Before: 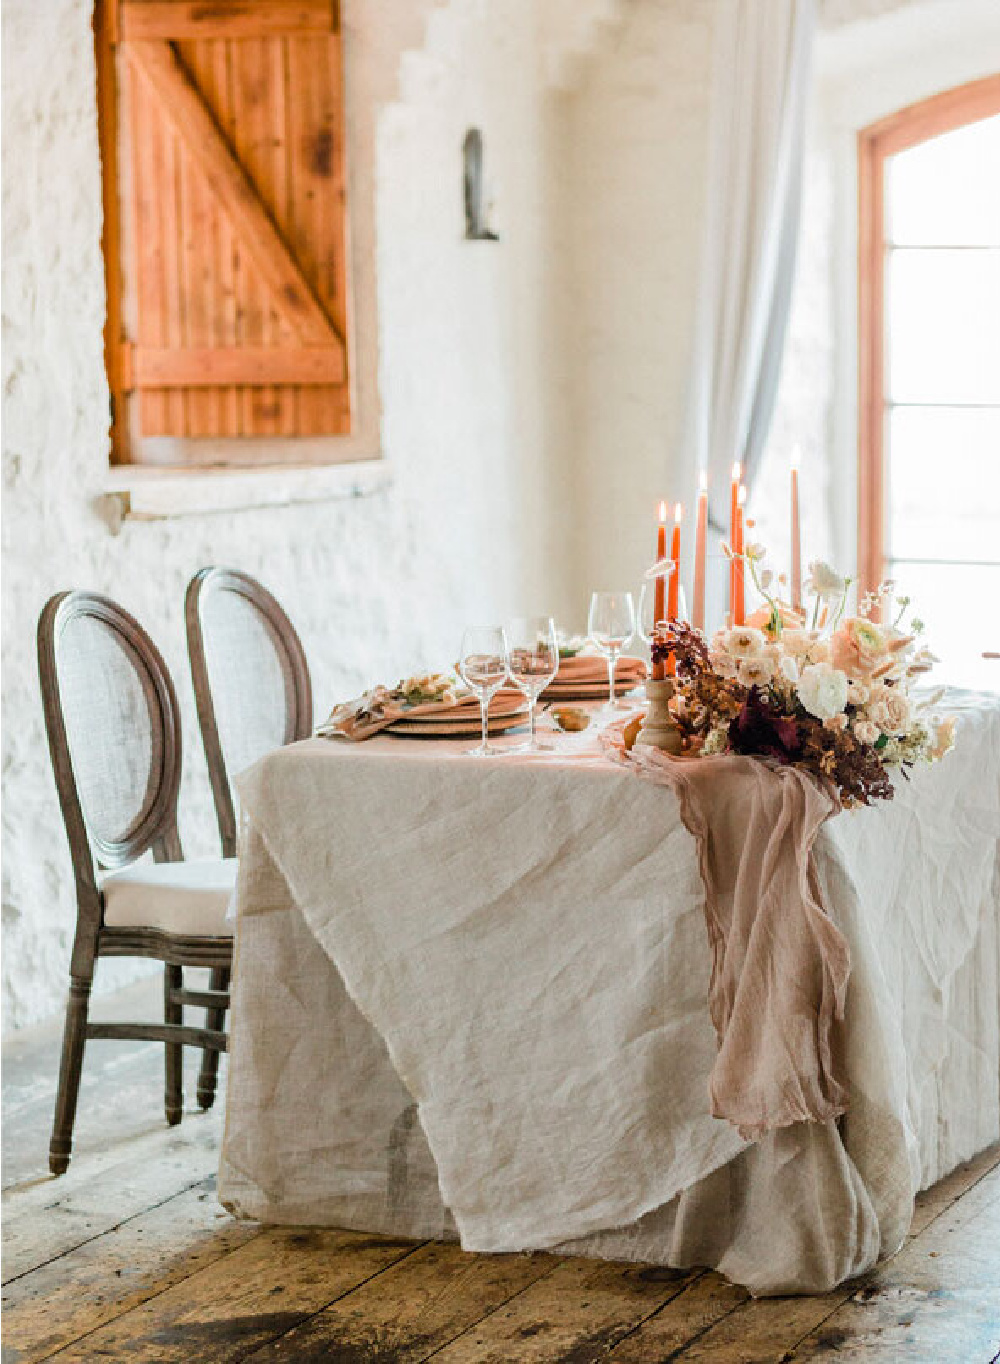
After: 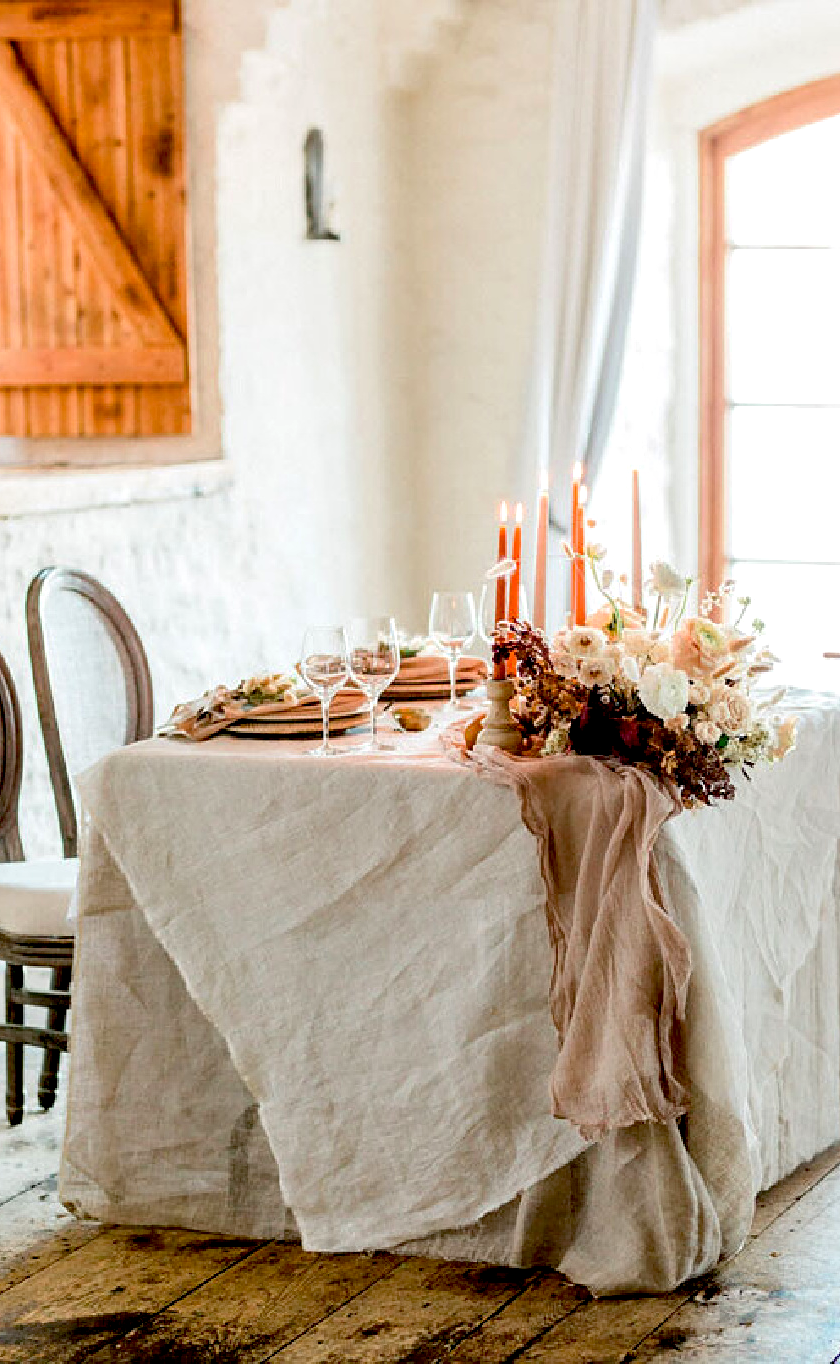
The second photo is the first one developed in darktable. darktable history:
sharpen: amount 0.217
crop: left 15.972%
exposure: black level correction 0.024, exposure 0.184 EV, compensate highlight preservation false
